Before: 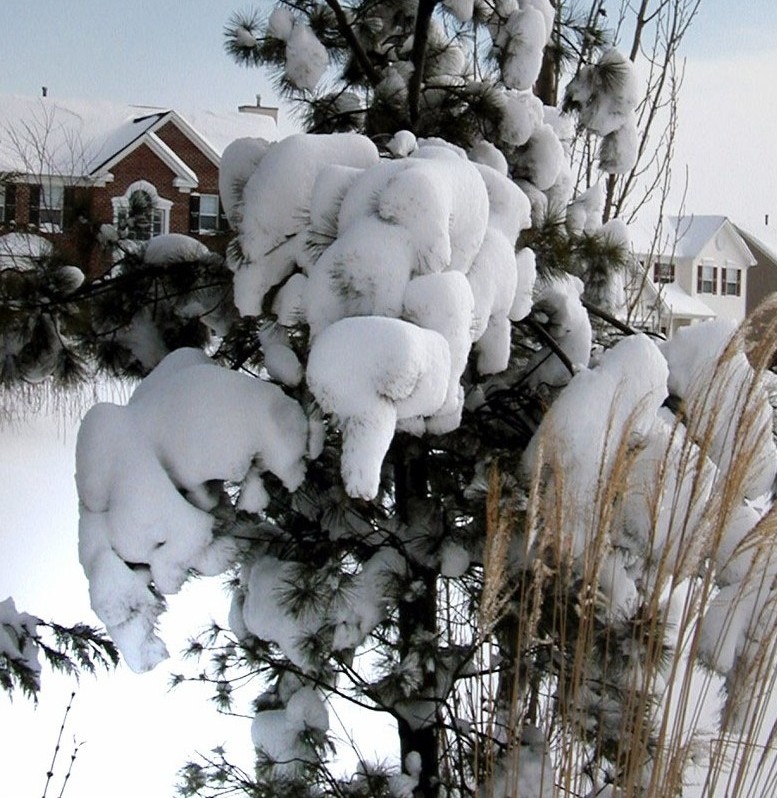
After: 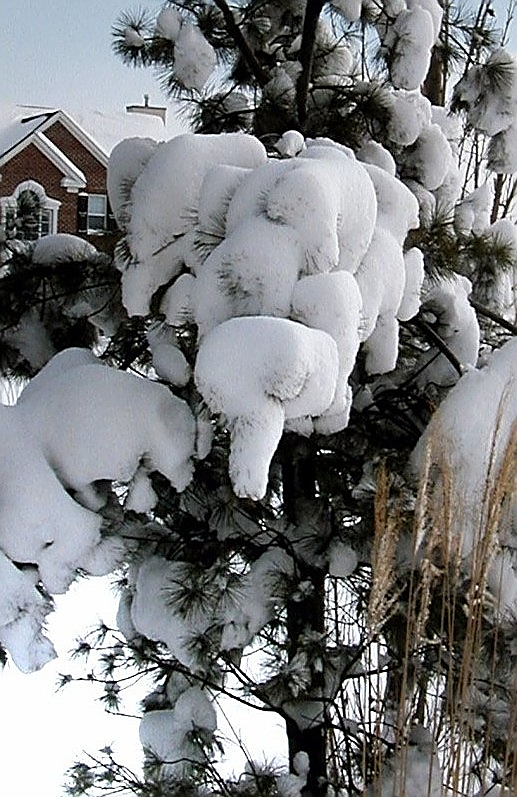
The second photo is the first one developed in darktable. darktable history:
crop and rotate: left 14.5%, right 18.852%
sharpen: radius 1.426, amount 1.238, threshold 0.681
